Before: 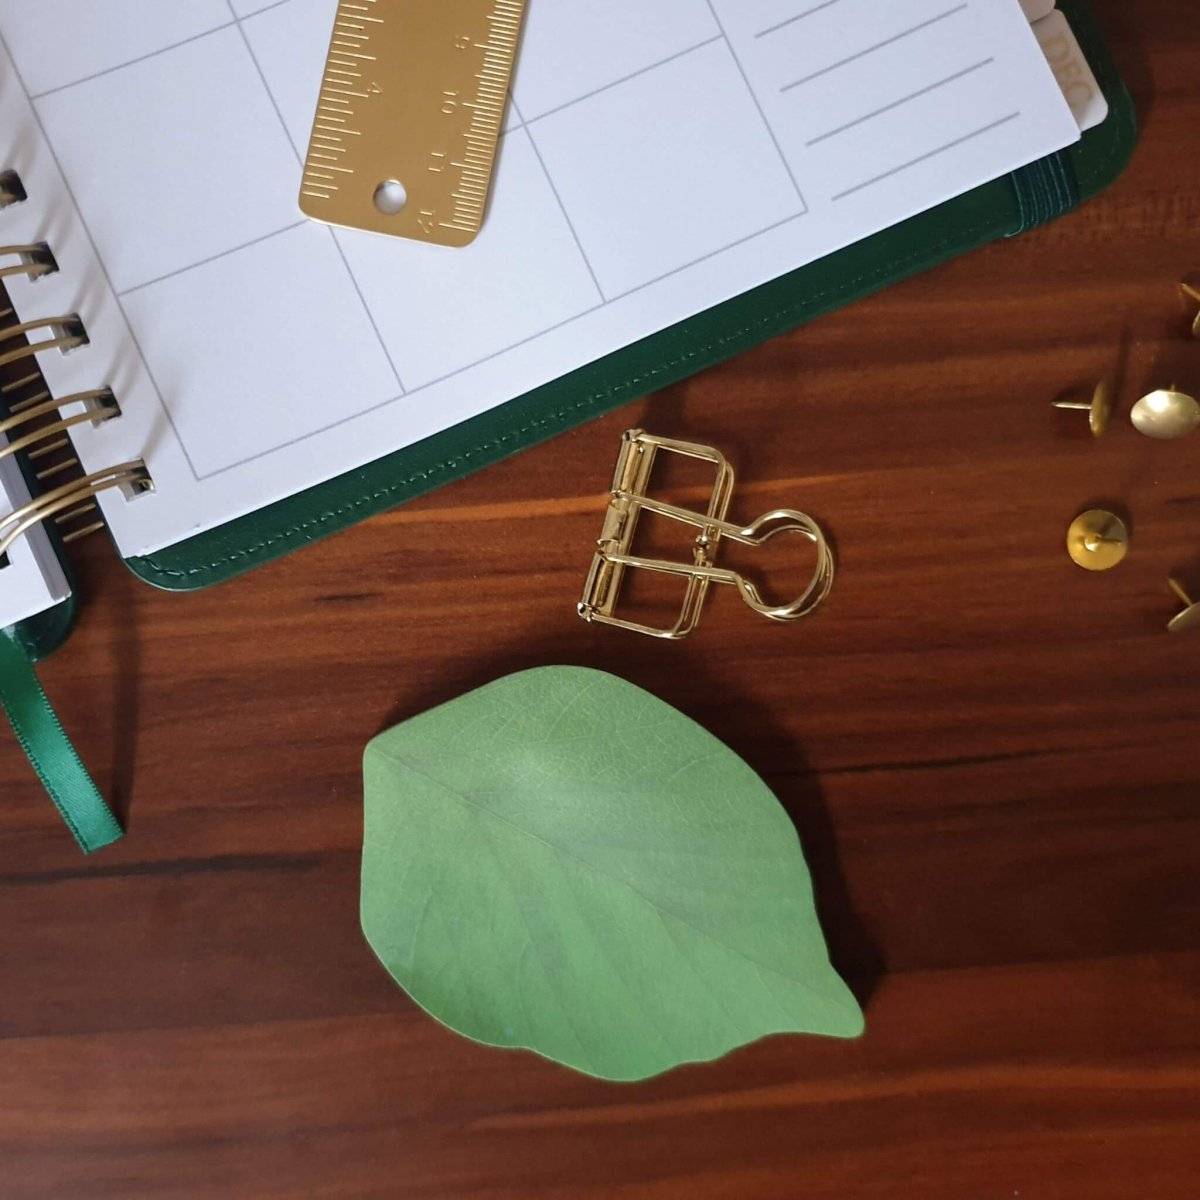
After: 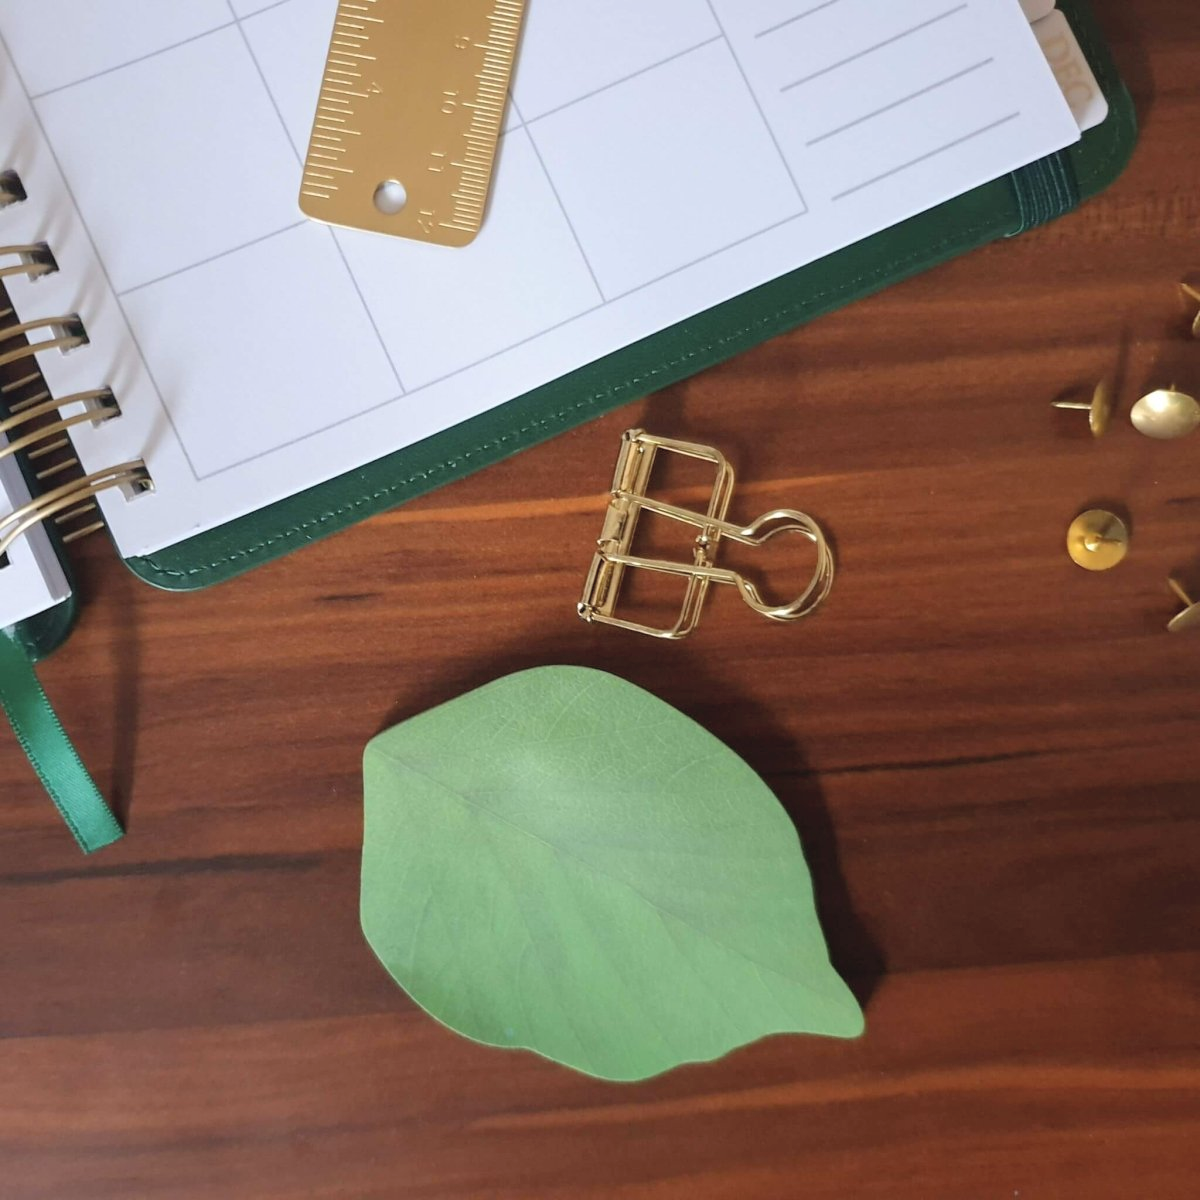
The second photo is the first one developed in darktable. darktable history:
contrast brightness saturation: brightness 0.142
